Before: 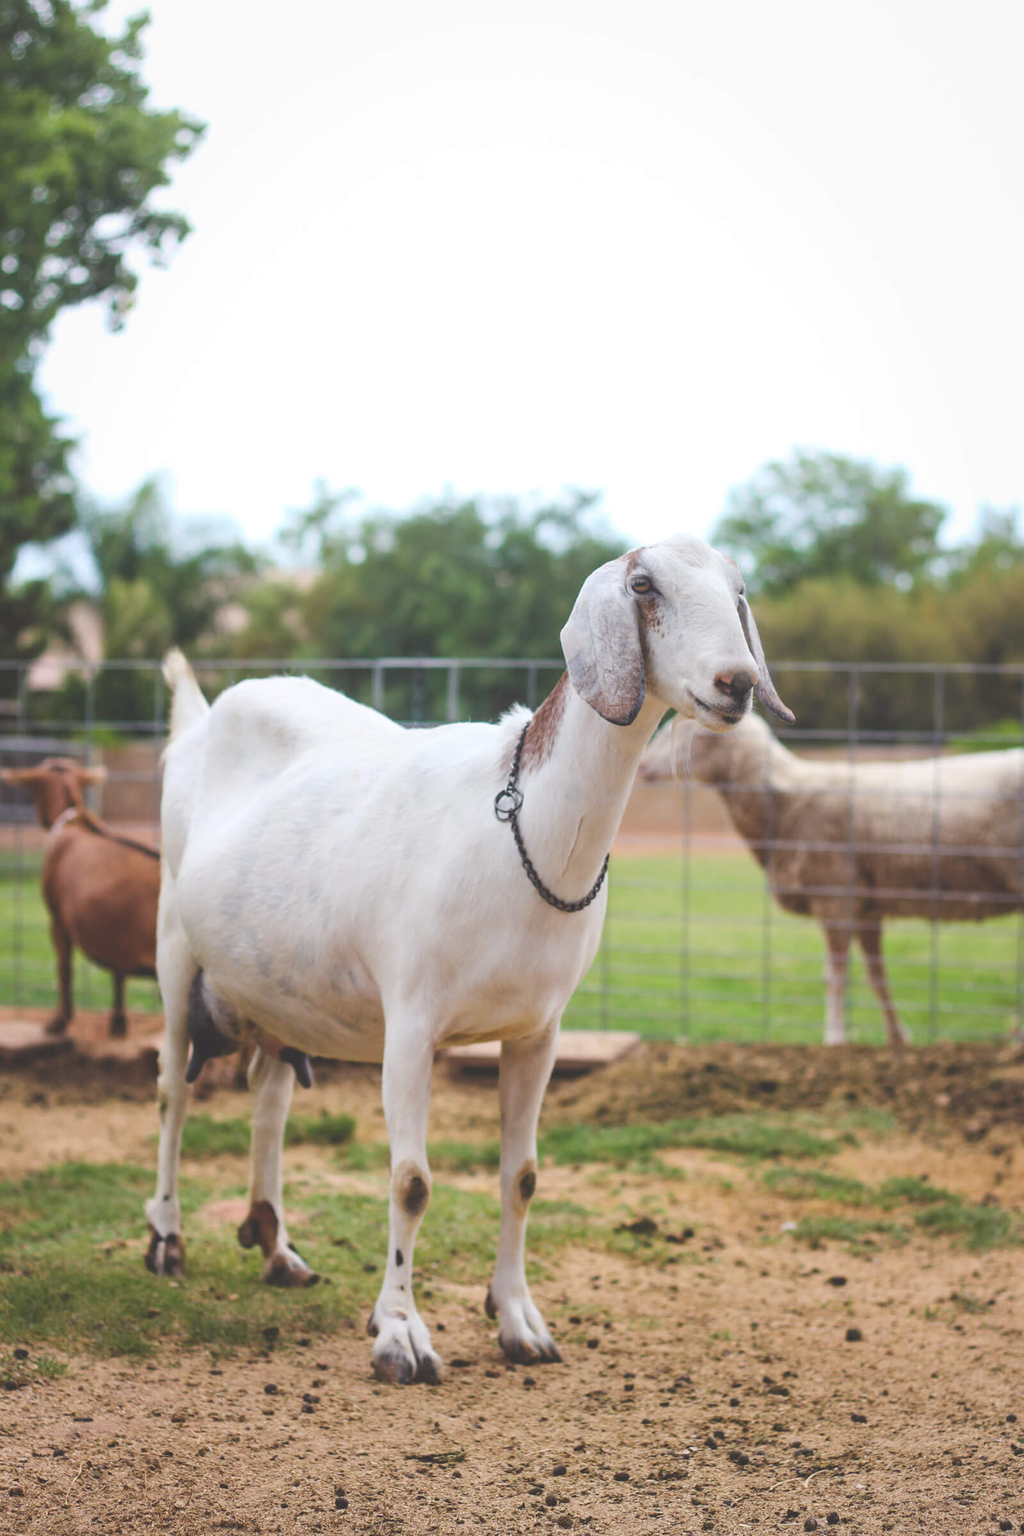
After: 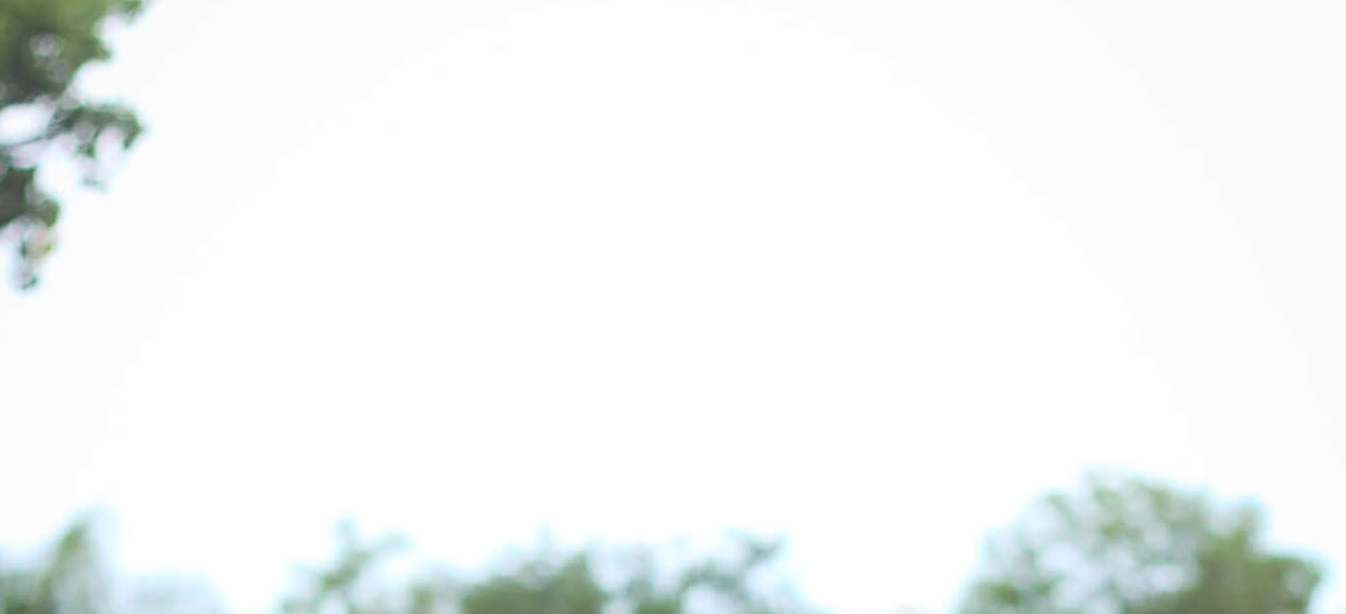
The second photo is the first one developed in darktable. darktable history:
sharpen: on, module defaults
crop and rotate: left 9.689%, top 9.559%, right 6.172%, bottom 64.818%
base curve: curves: ch0 [(0, 0) (0.472, 0.508) (1, 1)]
